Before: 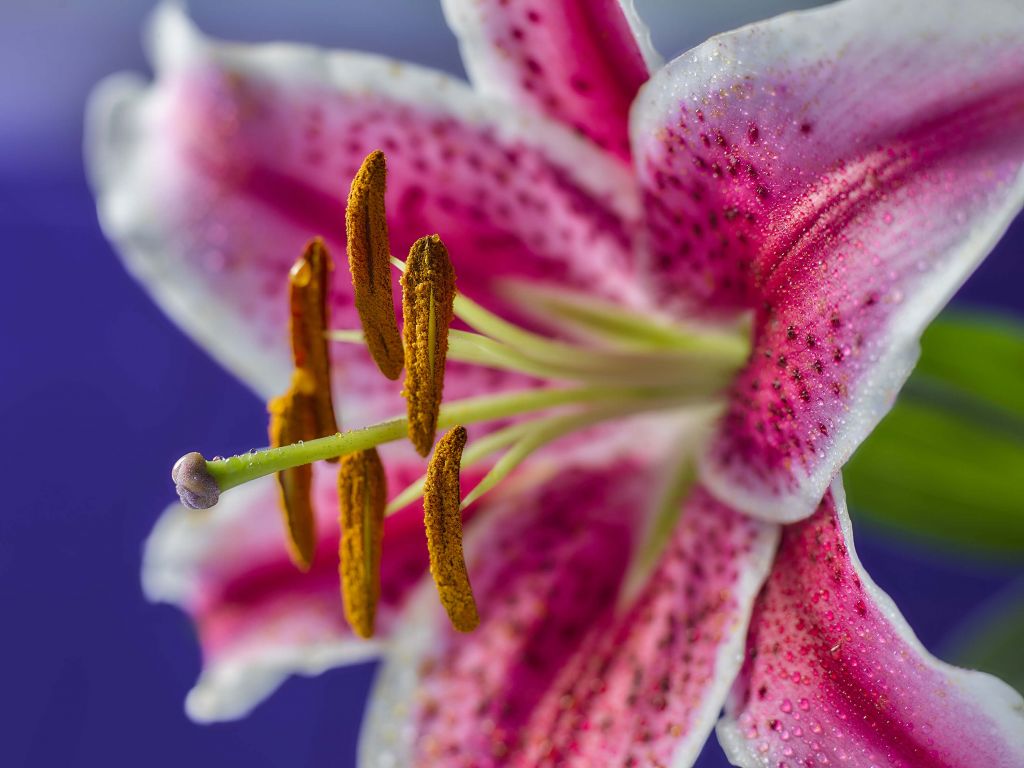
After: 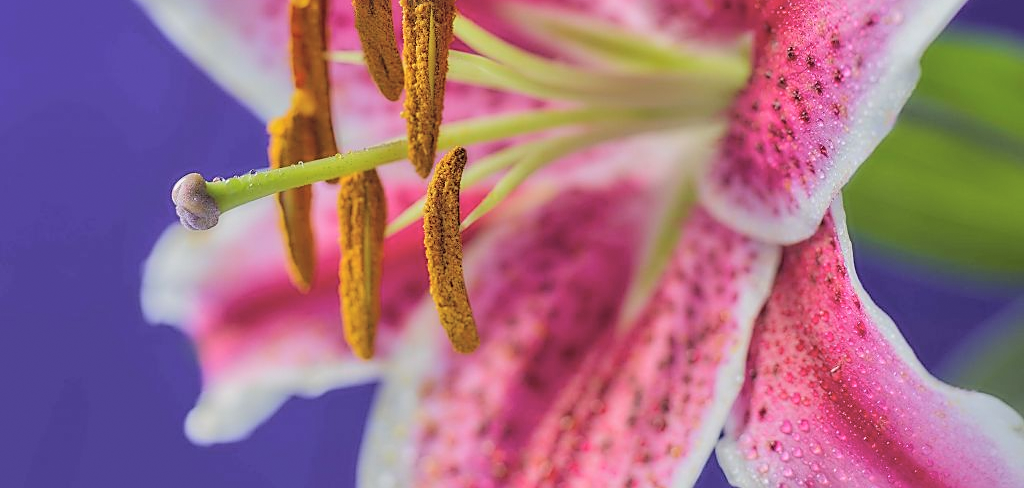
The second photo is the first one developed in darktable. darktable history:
global tonemap: drago (0.7, 100)
sharpen: on, module defaults
crop and rotate: top 36.435%
grain: coarseness 0.81 ISO, strength 1.34%, mid-tones bias 0%
